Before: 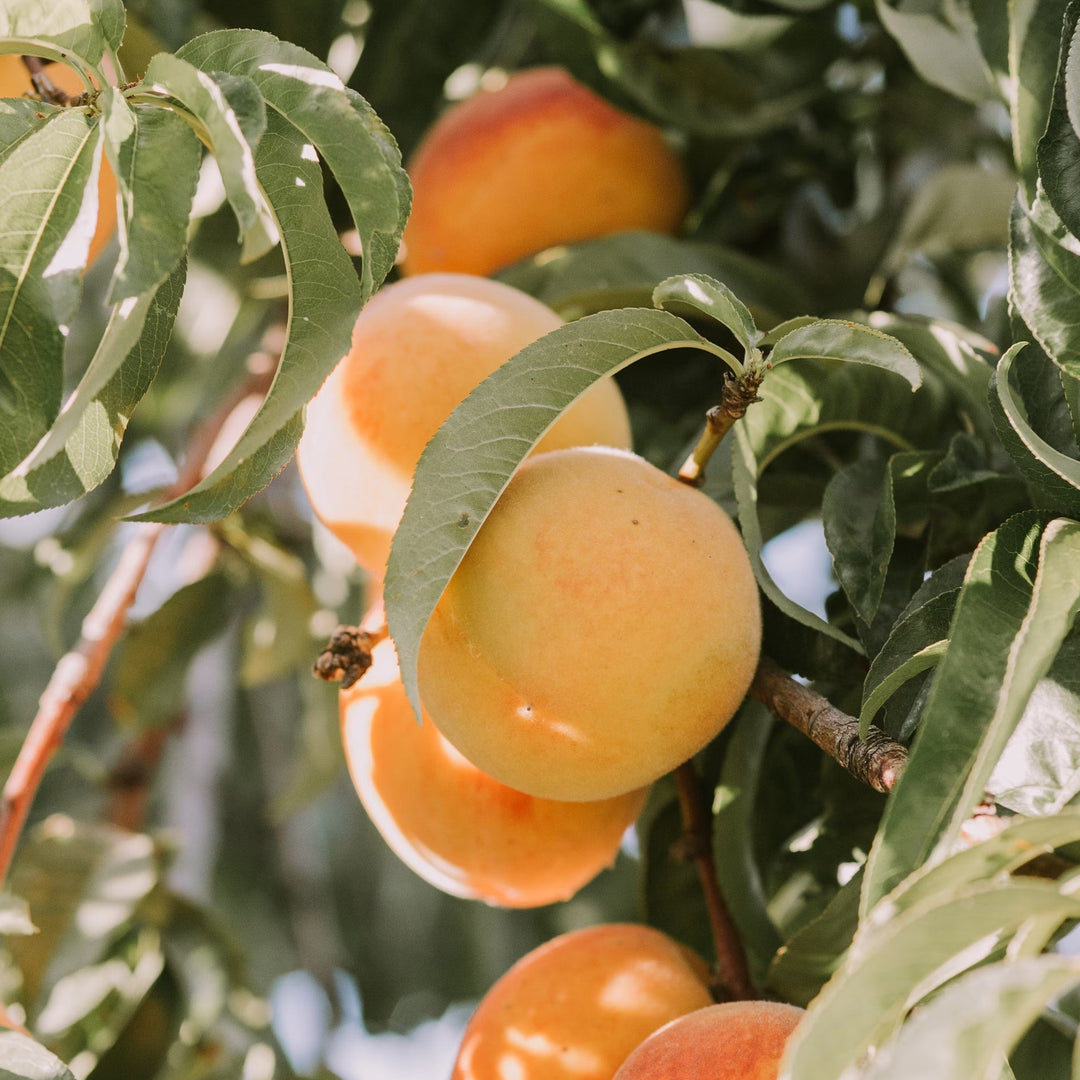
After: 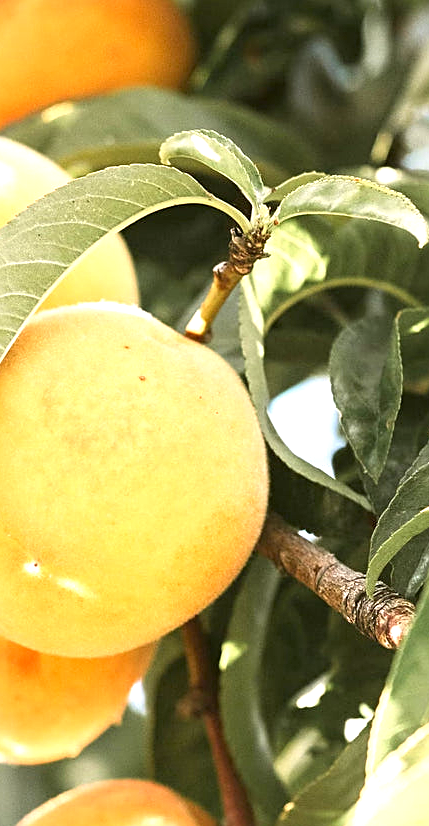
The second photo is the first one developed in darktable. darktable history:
exposure: black level correction 0.001, exposure 1.398 EV, compensate exposure bias true, compensate highlight preservation false
sharpen: on, module defaults
crop: left 45.721%, top 13.393%, right 14.118%, bottom 10.01%
